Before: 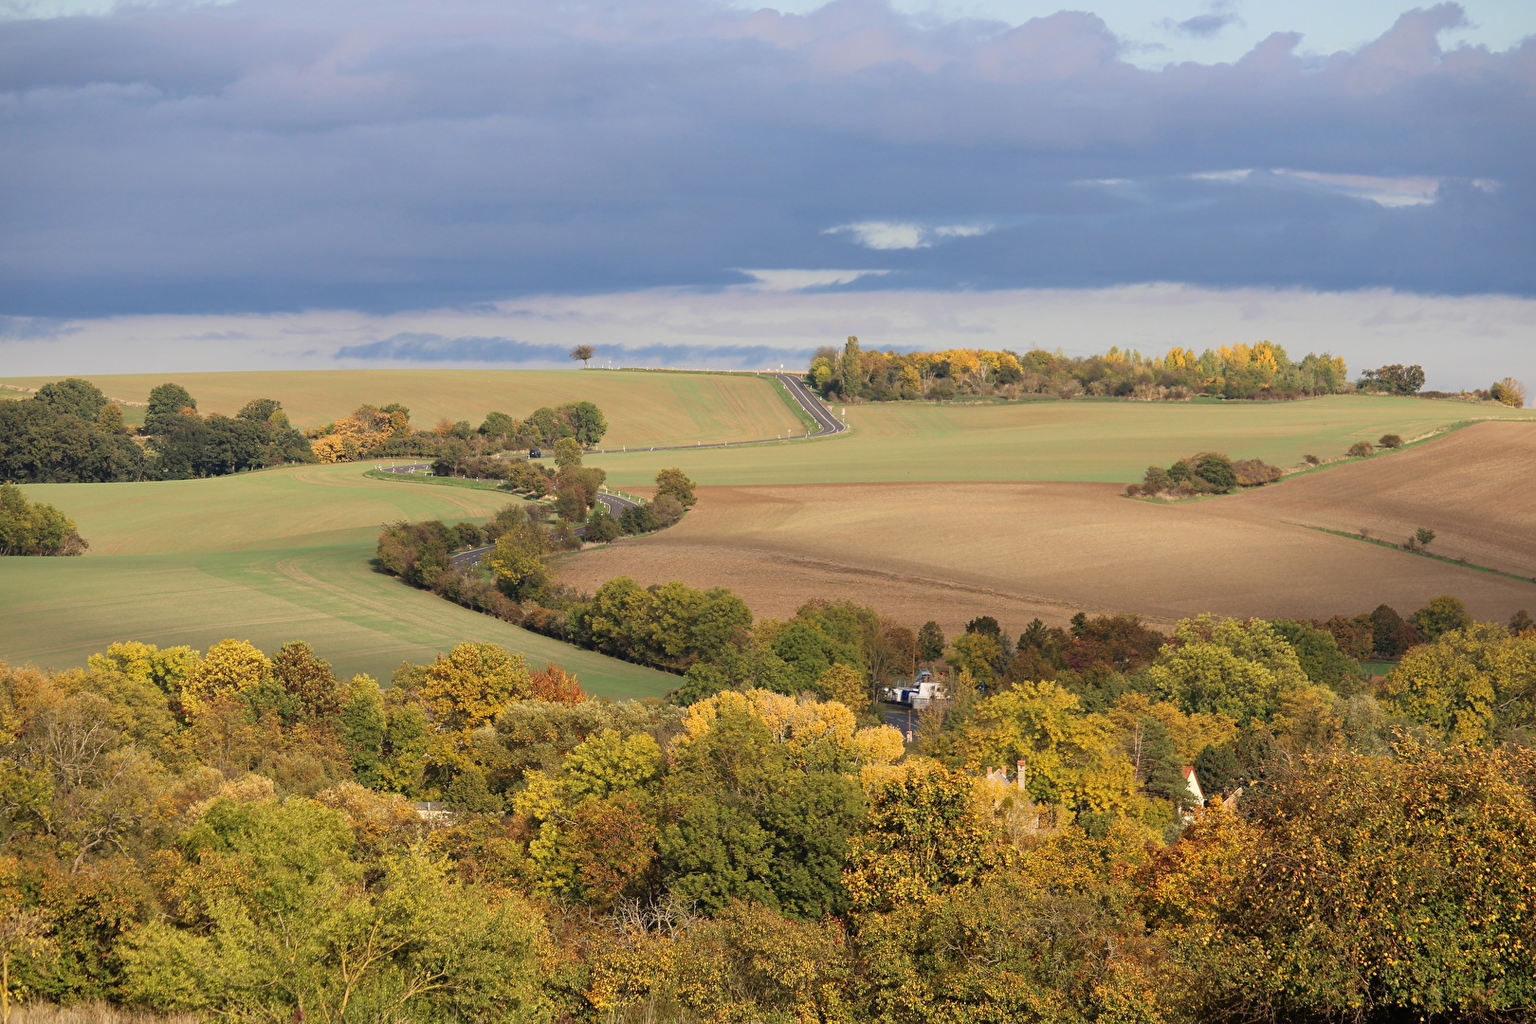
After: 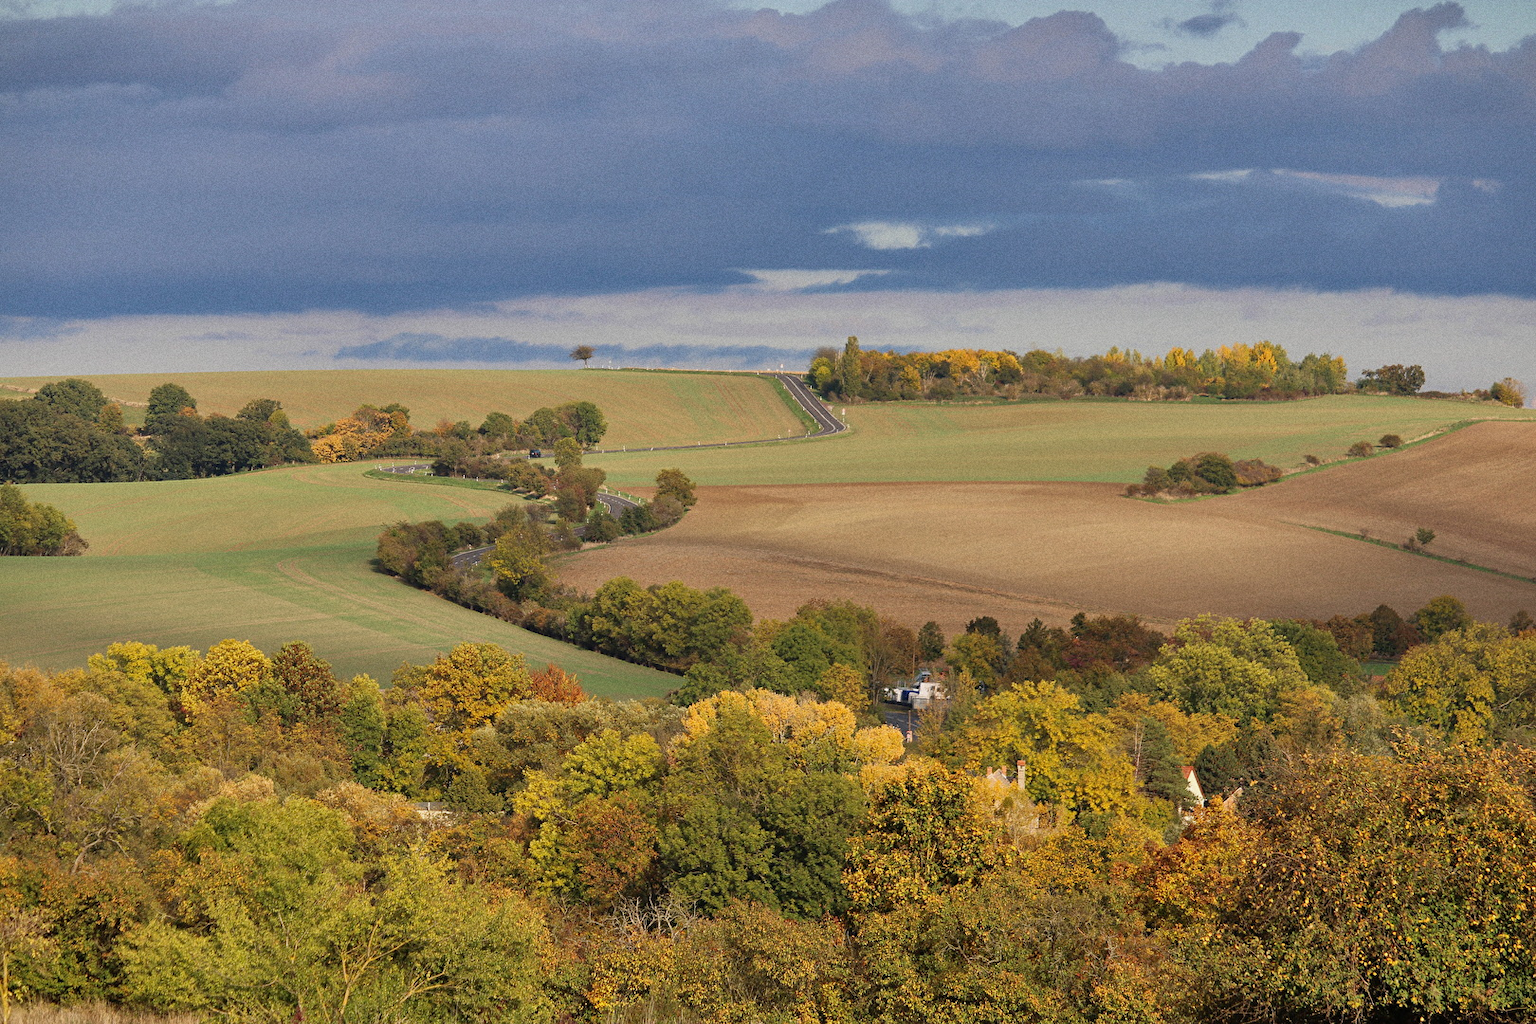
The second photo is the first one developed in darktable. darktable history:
grain: coarseness 0.09 ISO
shadows and highlights: white point adjustment -3.64, highlights -63.34, highlights color adjustment 42%, soften with gaussian
